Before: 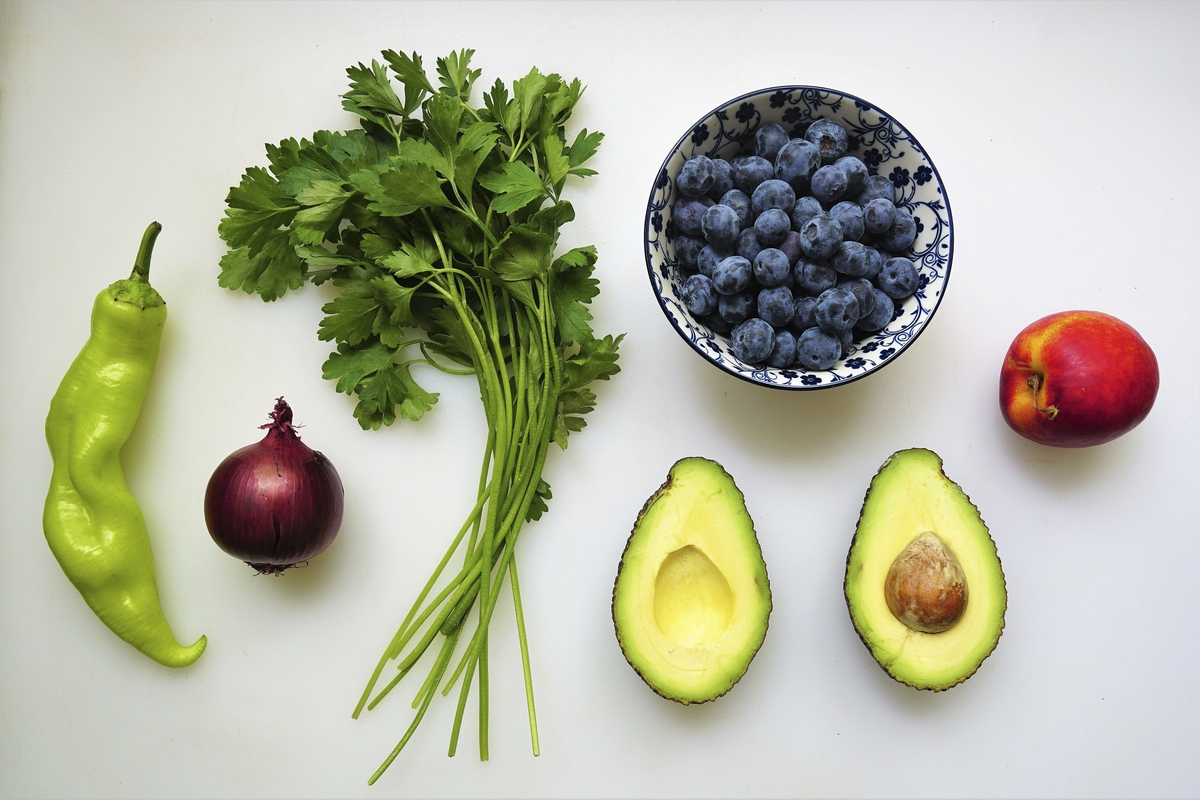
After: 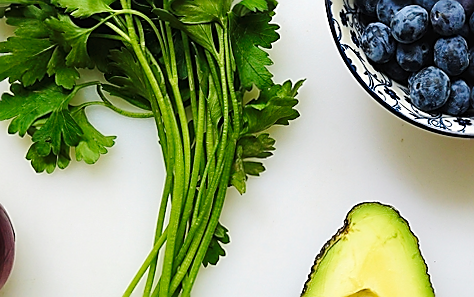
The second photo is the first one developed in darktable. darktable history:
sharpen: radius 1.4, amount 1.25, threshold 0.7
rotate and perspective: rotation 0.679°, lens shift (horizontal) 0.136, crop left 0.009, crop right 0.991, crop top 0.078, crop bottom 0.95
local contrast: mode bilateral grid, contrast 100, coarseness 100, detail 108%, midtone range 0.2
crop: left 30%, top 30%, right 30%, bottom 30%
tone curve: curves: ch0 [(0, 0) (0.003, 0.018) (0.011, 0.019) (0.025, 0.024) (0.044, 0.037) (0.069, 0.053) (0.1, 0.075) (0.136, 0.105) (0.177, 0.136) (0.224, 0.179) (0.277, 0.244) (0.335, 0.319) (0.399, 0.4) (0.468, 0.495) (0.543, 0.58) (0.623, 0.671) (0.709, 0.757) (0.801, 0.838) (0.898, 0.913) (1, 1)], preserve colors none
